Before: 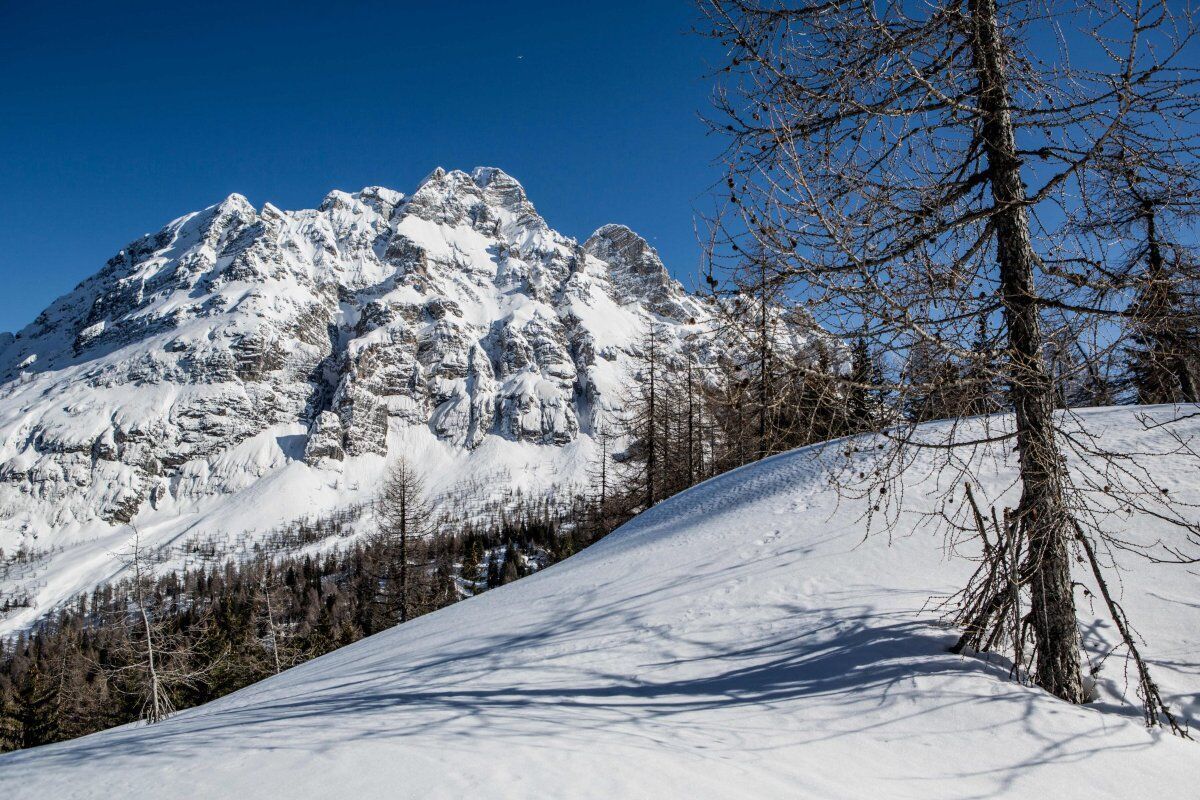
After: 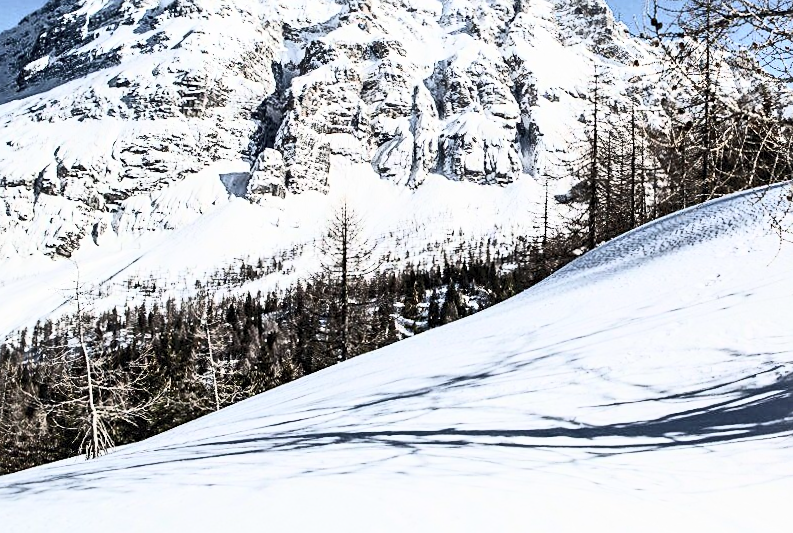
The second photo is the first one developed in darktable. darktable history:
sharpen: on, module defaults
tone curve: curves: ch0 [(0, 0) (0.288, 0.201) (0.683, 0.793) (1, 1)], color space Lab, independent channels, preserve colors none
crop and rotate: angle -0.724°, left 3.965%, top 32.081%, right 28.689%
contrast brightness saturation: contrast 0.436, brightness 0.562, saturation -0.197
